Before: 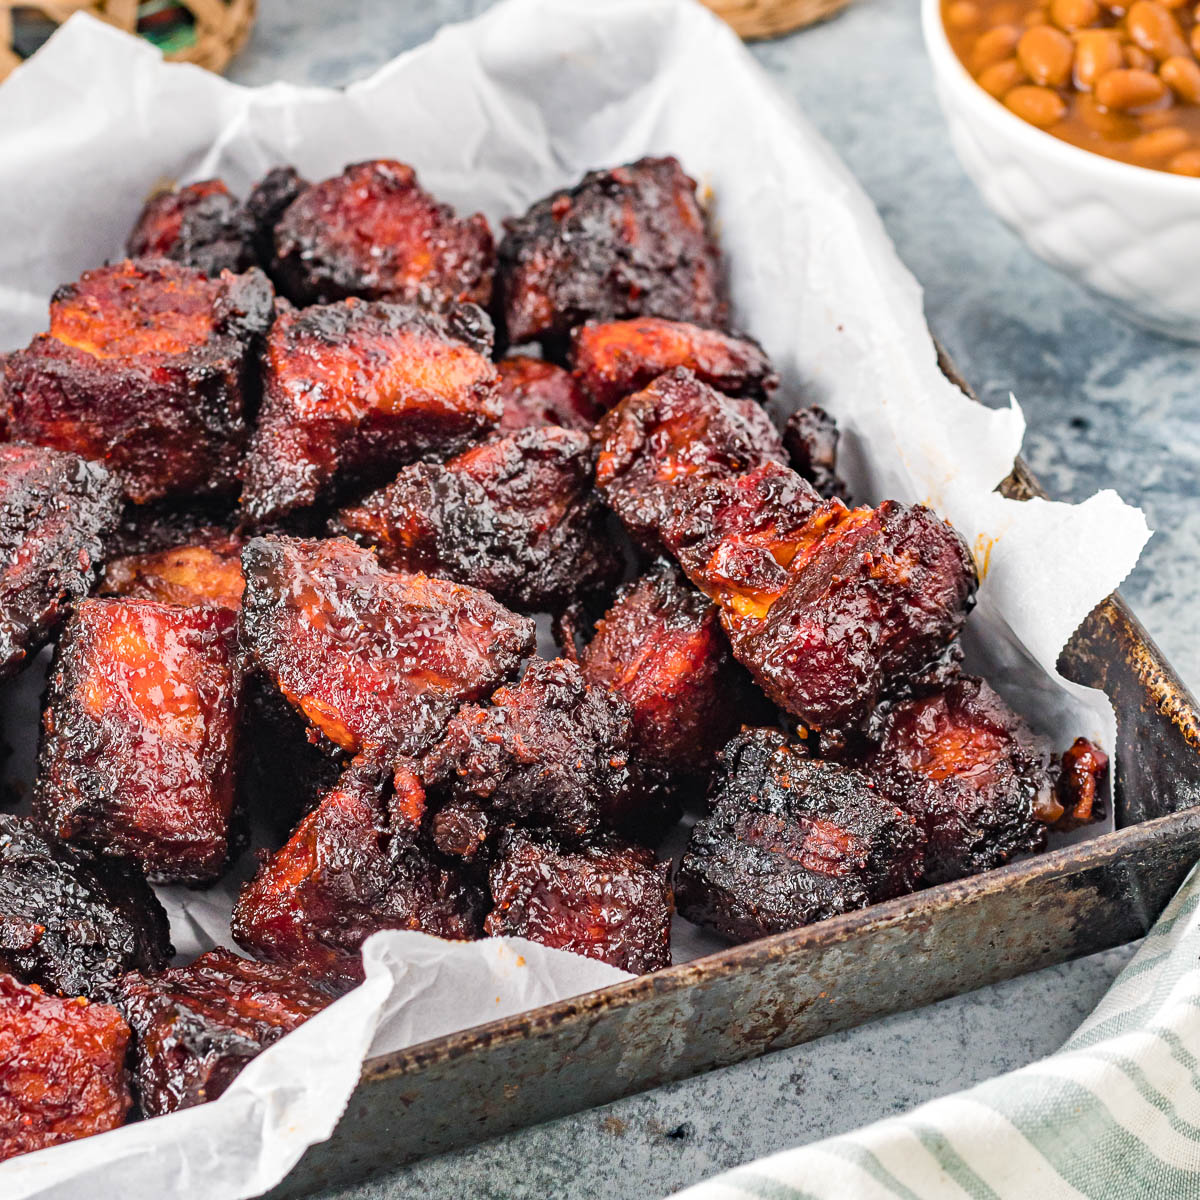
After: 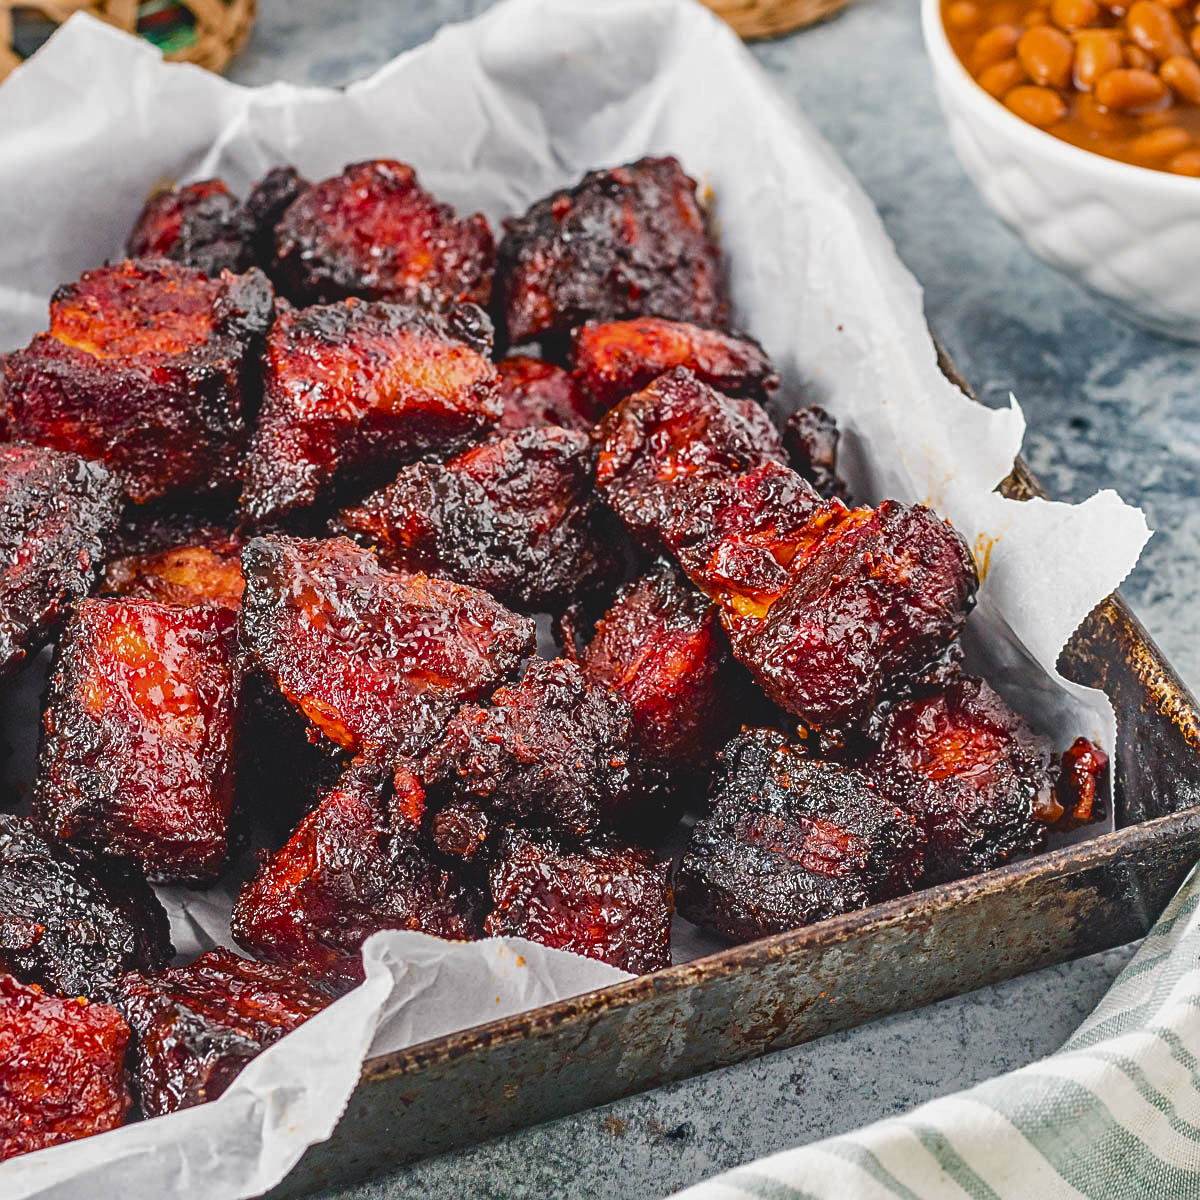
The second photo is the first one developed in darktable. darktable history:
sharpen: on, module defaults
local contrast: highlights 48%, shadows 5%, detail 100%
contrast brightness saturation: brightness -0.205, saturation 0.084
